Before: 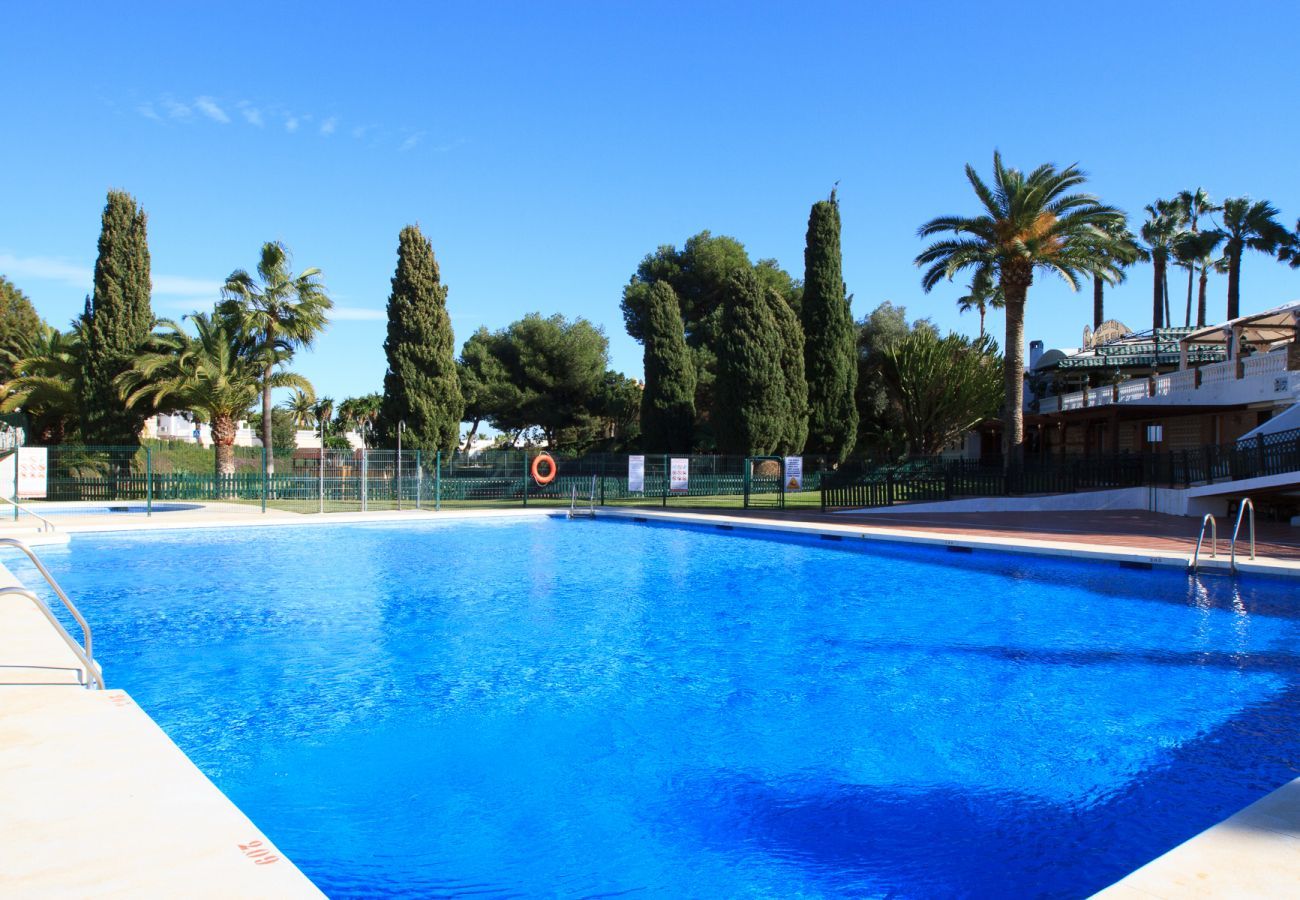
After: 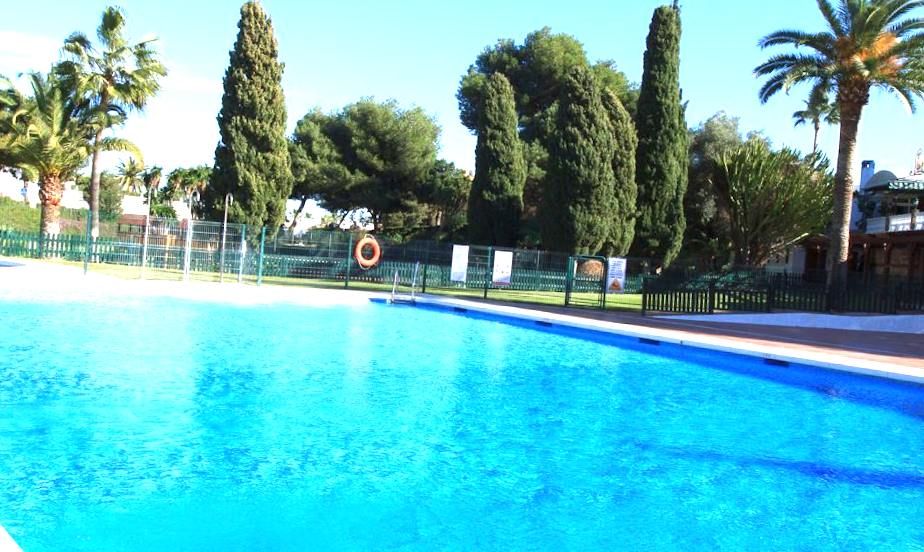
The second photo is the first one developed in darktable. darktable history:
exposure: black level correction 0, exposure 1.199 EV, compensate highlight preservation false
crop and rotate: angle -4.18°, left 9.723%, top 20.528%, right 11.906%, bottom 11.814%
